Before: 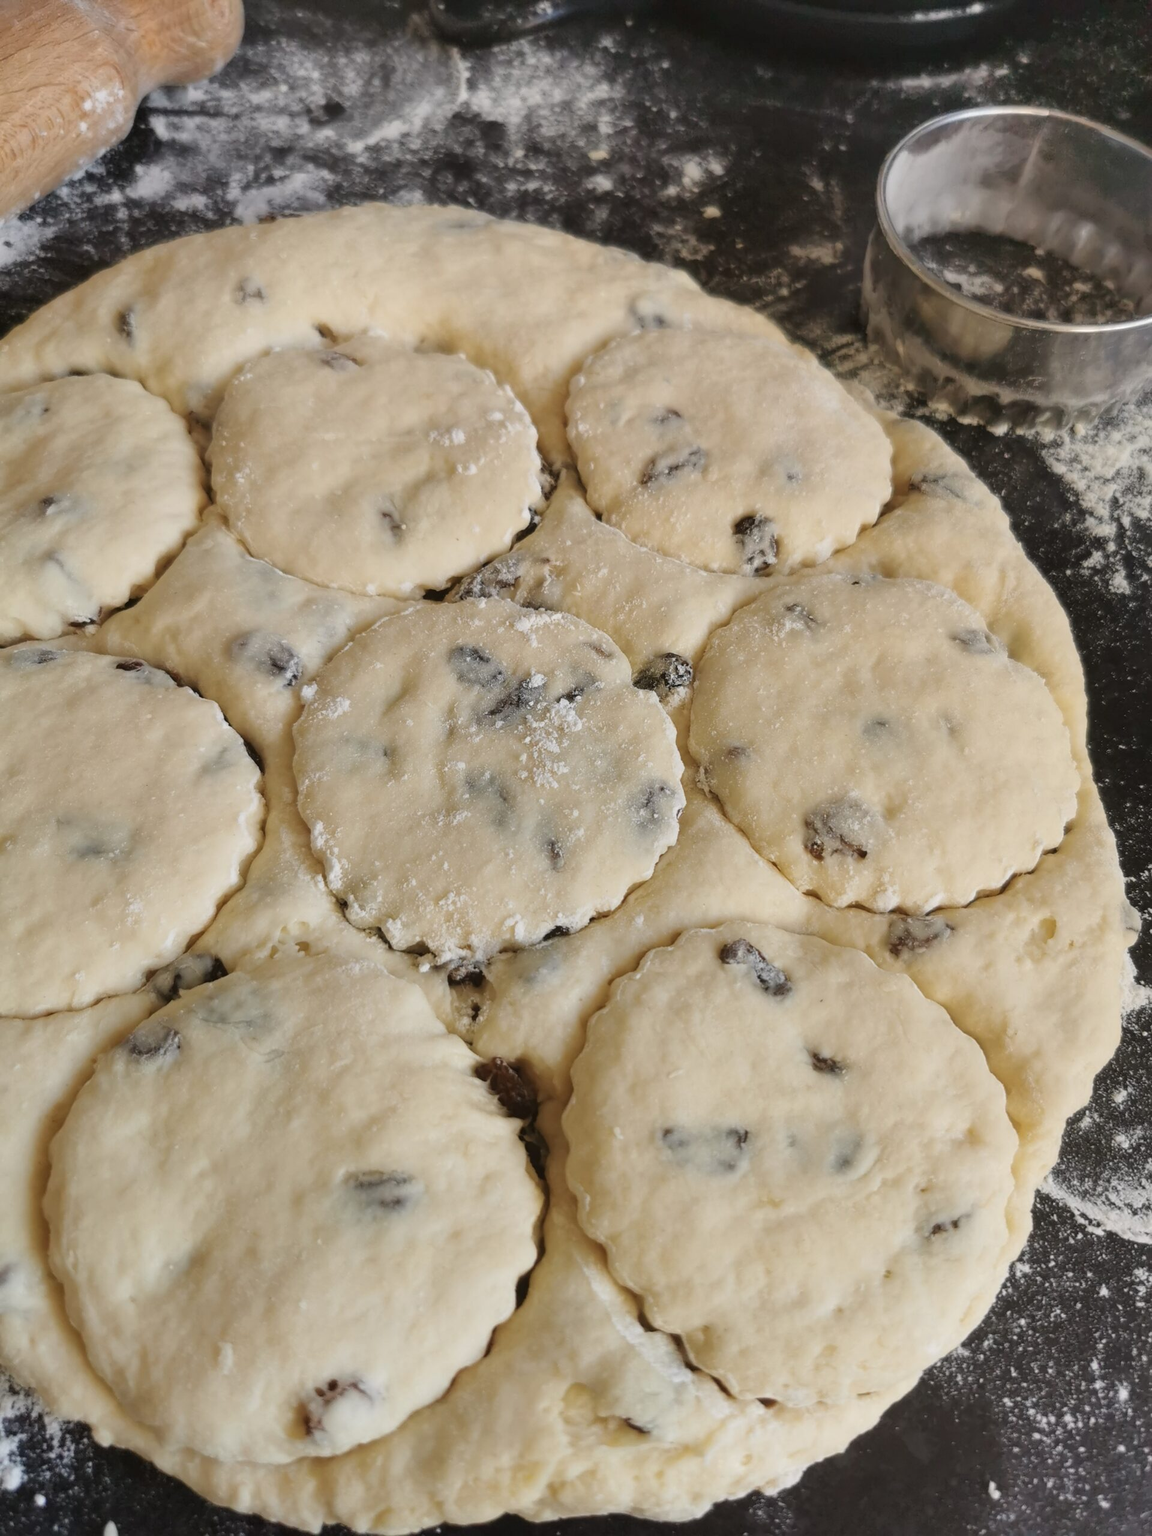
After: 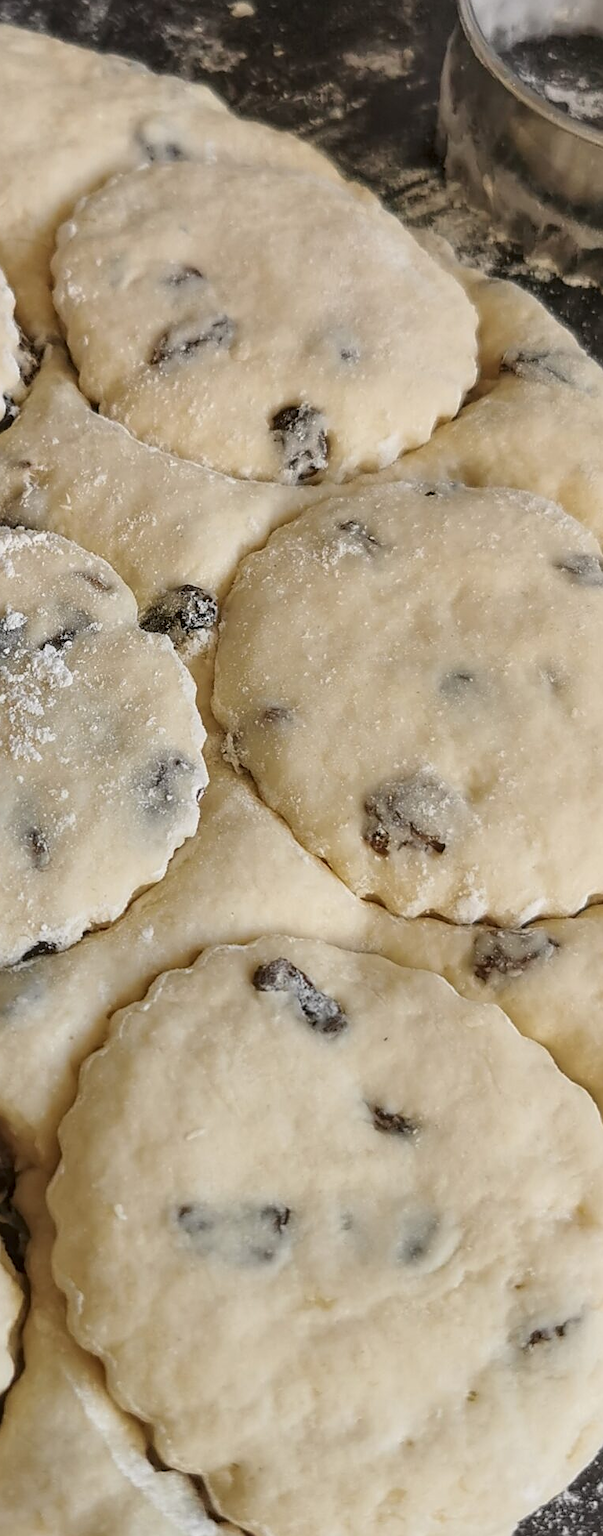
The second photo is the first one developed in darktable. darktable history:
local contrast: on, module defaults
sharpen: radius 1.967
crop: left 45.721%, top 13.393%, right 14.118%, bottom 10.01%
